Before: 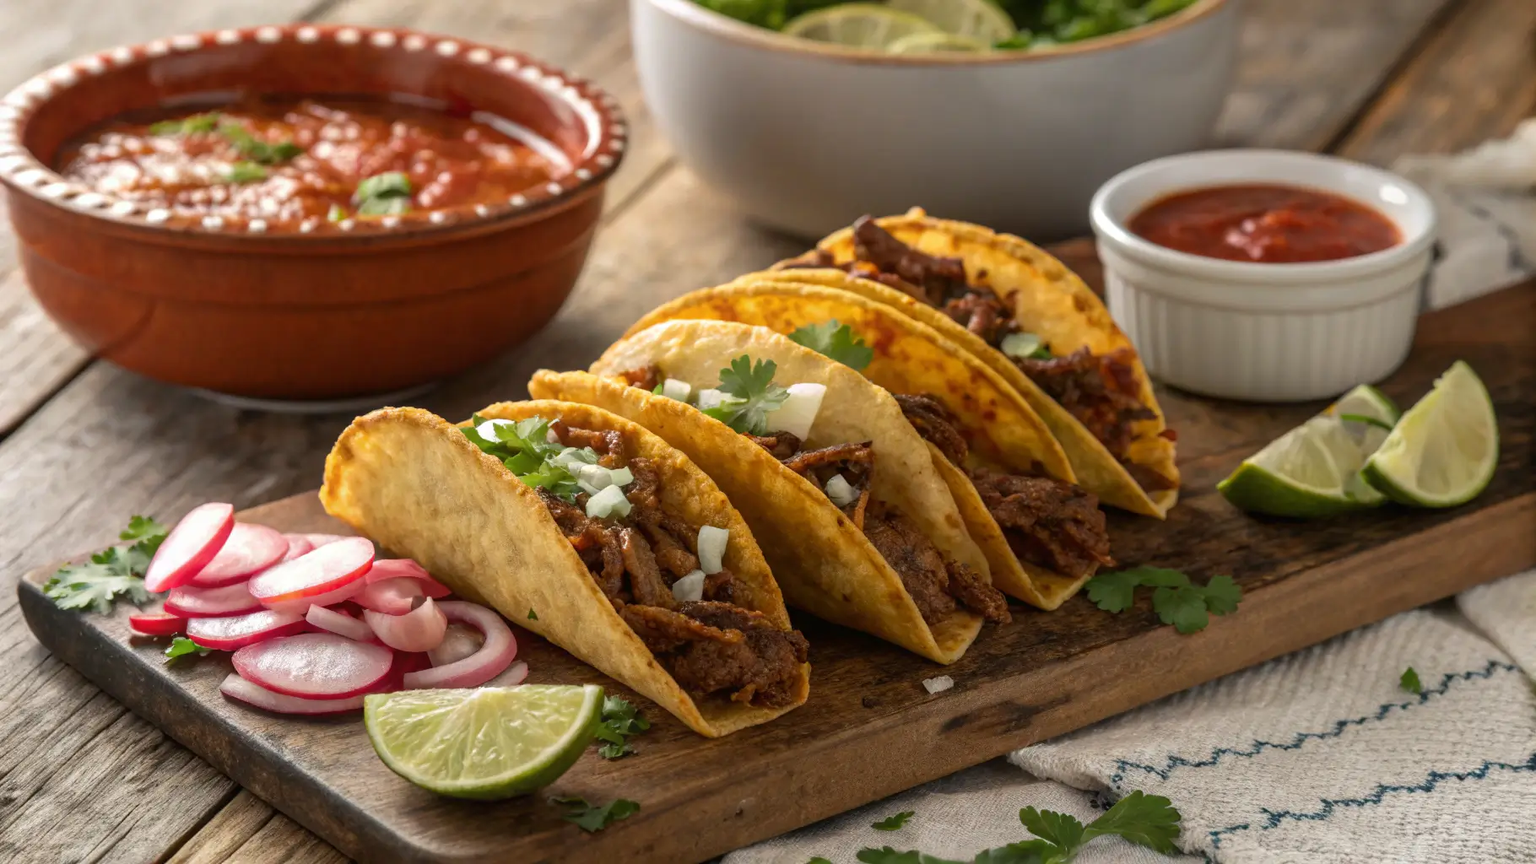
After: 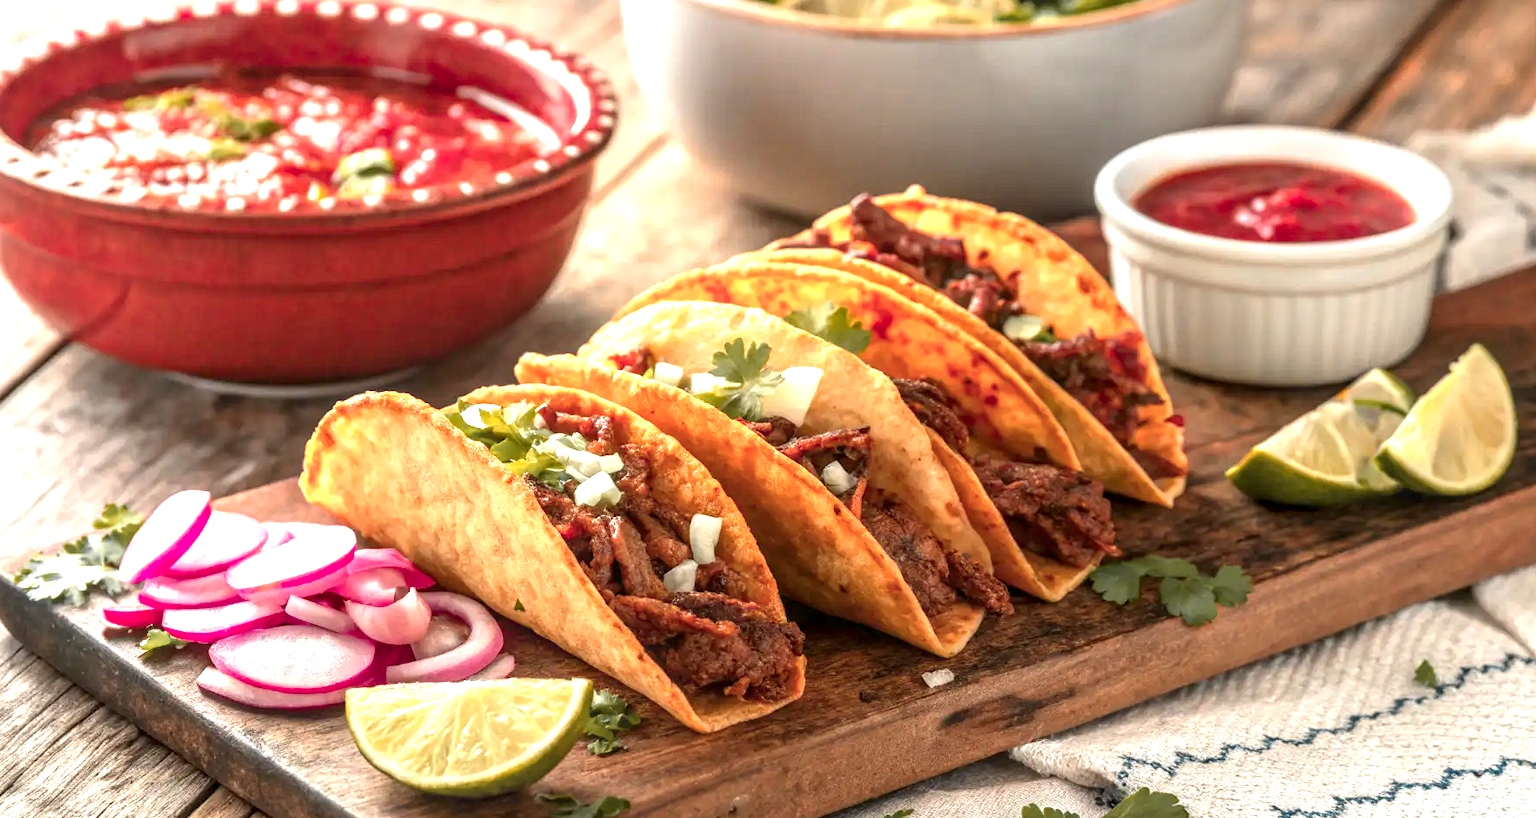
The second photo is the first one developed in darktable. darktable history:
color zones: curves: ch1 [(0.29, 0.492) (0.373, 0.185) (0.509, 0.481)]; ch2 [(0.25, 0.462) (0.749, 0.457)], mix 40.67%
exposure: black level correction 0, exposure 1.2 EV, compensate highlight preservation false
local contrast: detail 130%
crop: left 1.964%, top 3.251%, right 1.122%, bottom 4.933%
